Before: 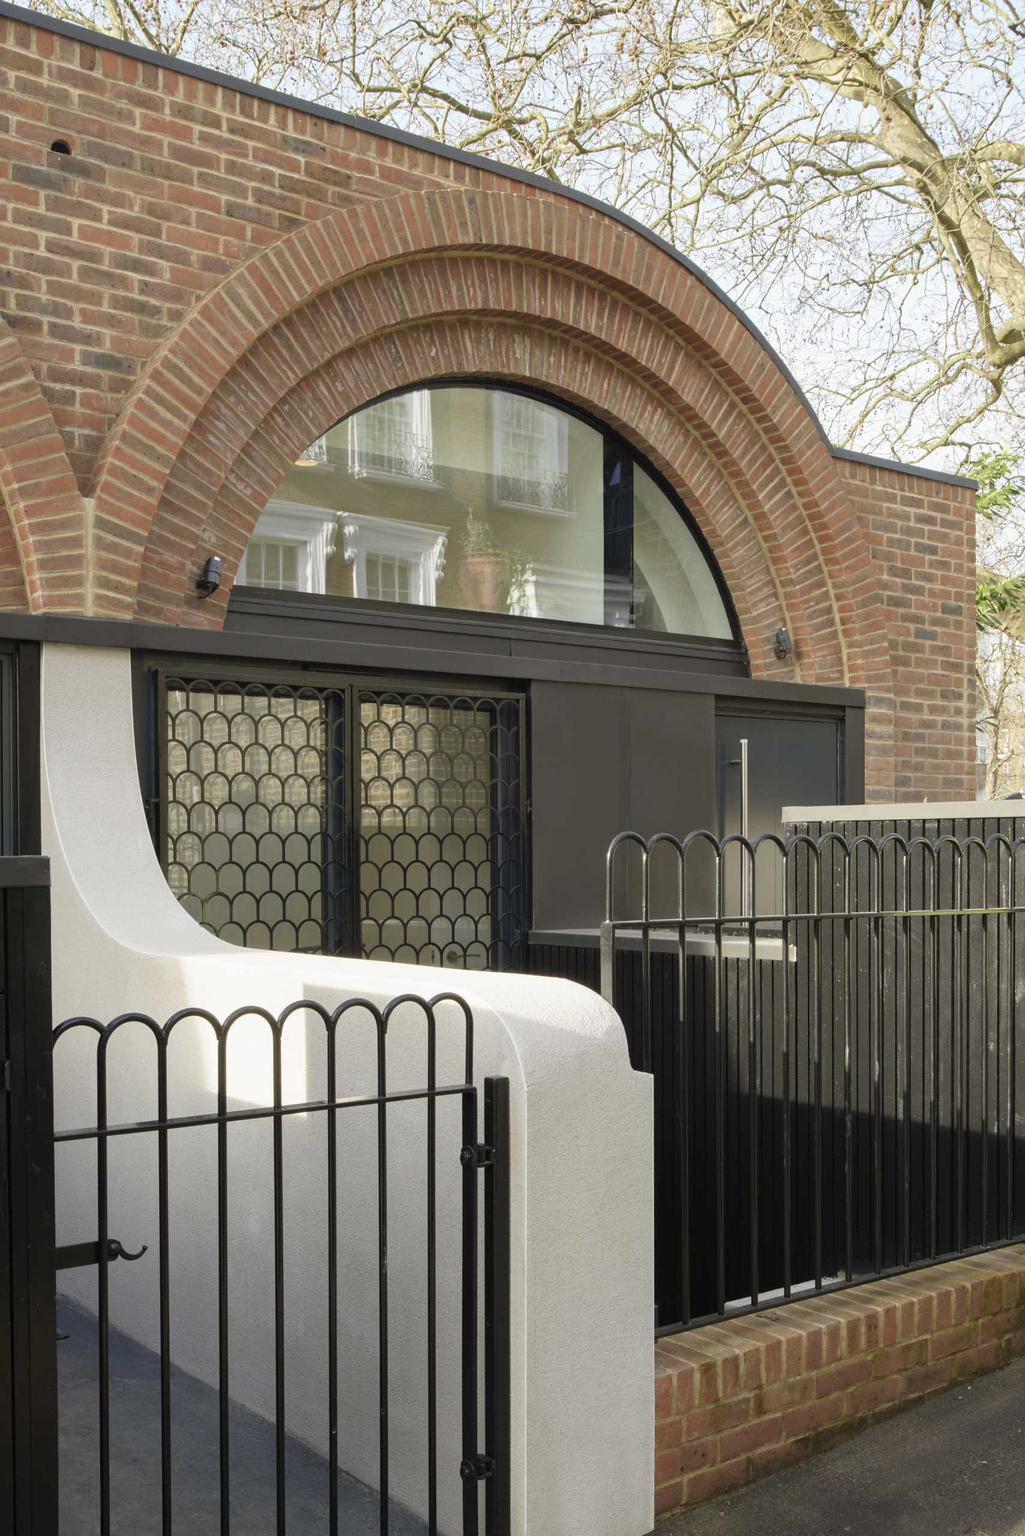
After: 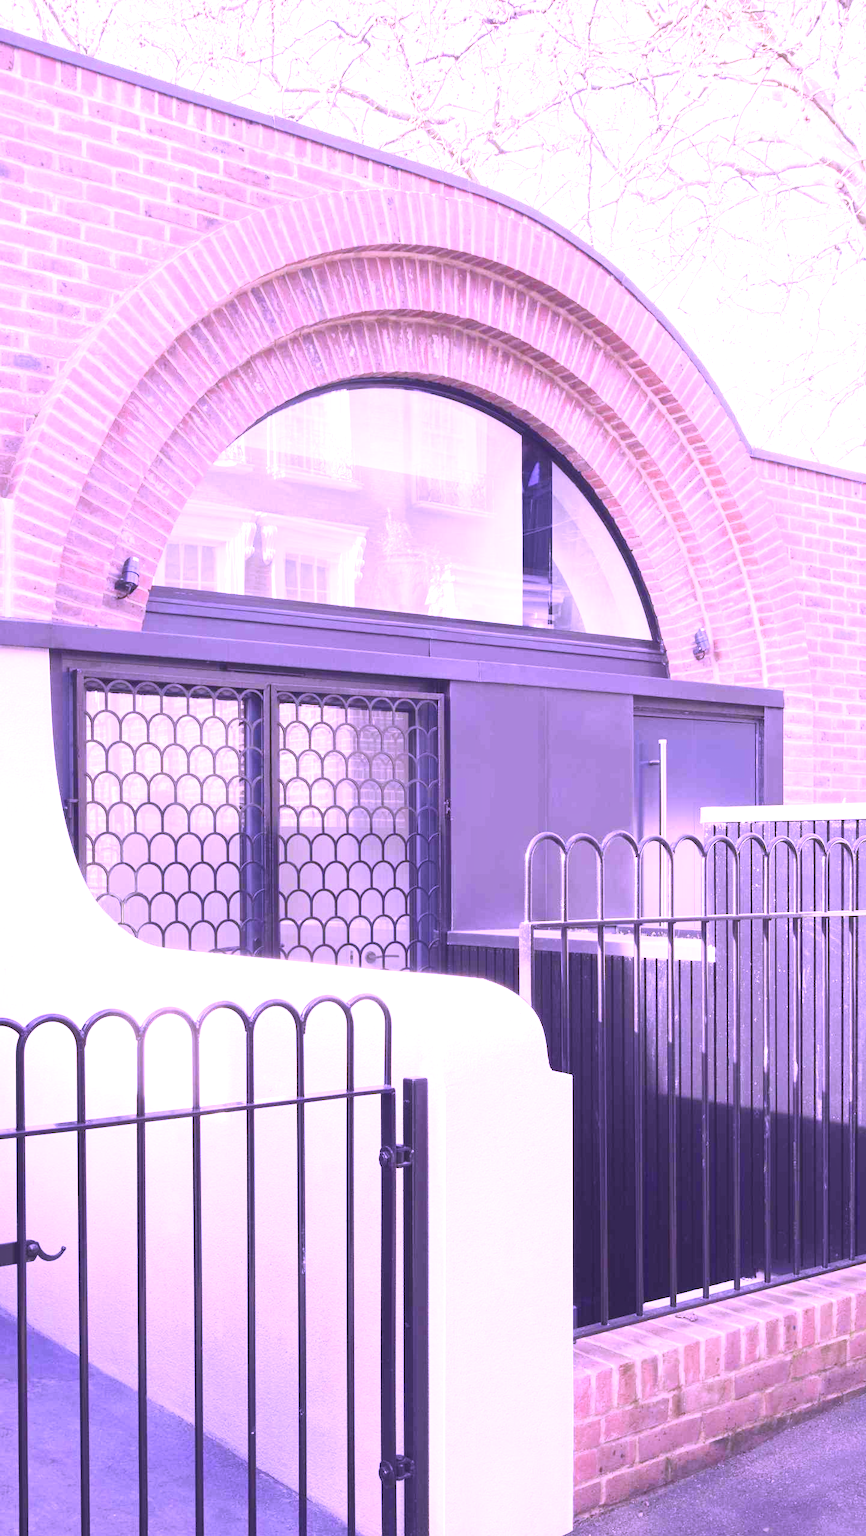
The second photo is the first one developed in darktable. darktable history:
crop: left 7.995%, right 7.47%
contrast brightness saturation: contrast 0.203, brightness 0.169, saturation 0.216
exposure: black level correction -0.002, exposure 1.115 EV, compensate exposure bias true, compensate highlight preservation false
contrast equalizer: y [[0.5, 0.5, 0.472, 0.5, 0.5, 0.5], [0.5 ×6], [0.5 ×6], [0 ×6], [0 ×6]]
color calibration: illuminant custom, x 0.38, y 0.481, temperature 4466.79 K, gamut compression 1.64
color zones: curves: ch0 [(0, 0.5) (0.143, 0.5) (0.286, 0.5) (0.429, 0.504) (0.571, 0.5) (0.714, 0.509) (0.857, 0.5) (1, 0.5)]; ch1 [(0, 0.425) (0.143, 0.425) (0.286, 0.375) (0.429, 0.405) (0.571, 0.5) (0.714, 0.47) (0.857, 0.425) (1, 0.435)]; ch2 [(0, 0.5) (0.143, 0.5) (0.286, 0.5) (0.429, 0.517) (0.571, 0.5) (0.714, 0.51) (0.857, 0.5) (1, 0.5)]
levels: levels [0, 0.435, 0.917]
